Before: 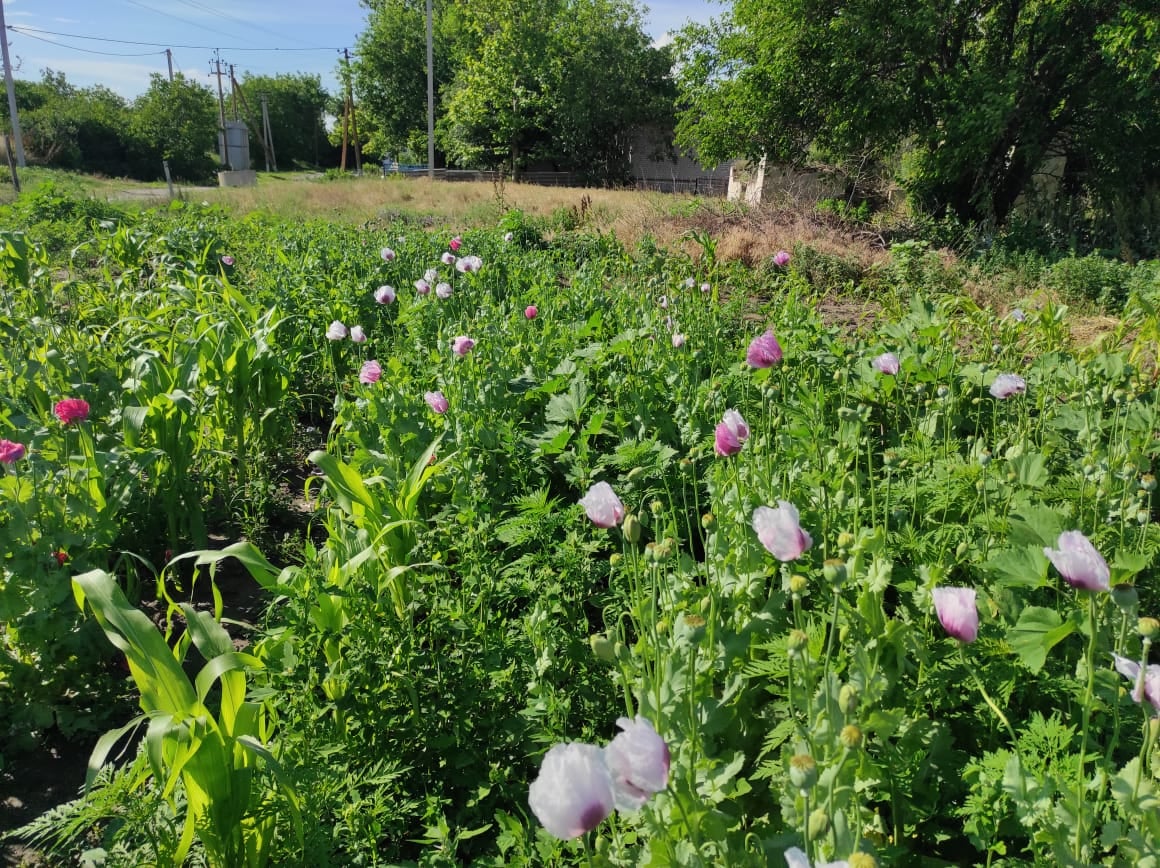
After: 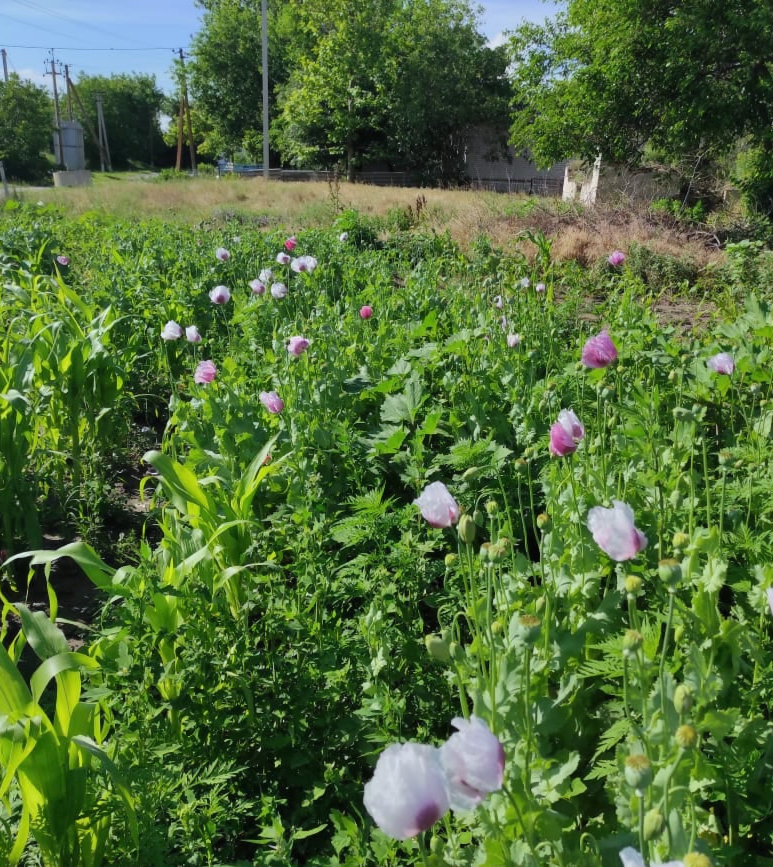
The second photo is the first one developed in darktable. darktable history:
white balance: red 0.967, blue 1.049
contrast equalizer: y [[0.5 ×4, 0.467, 0.376], [0.5 ×6], [0.5 ×6], [0 ×6], [0 ×6]]
crop and rotate: left 14.292%, right 19.041%
